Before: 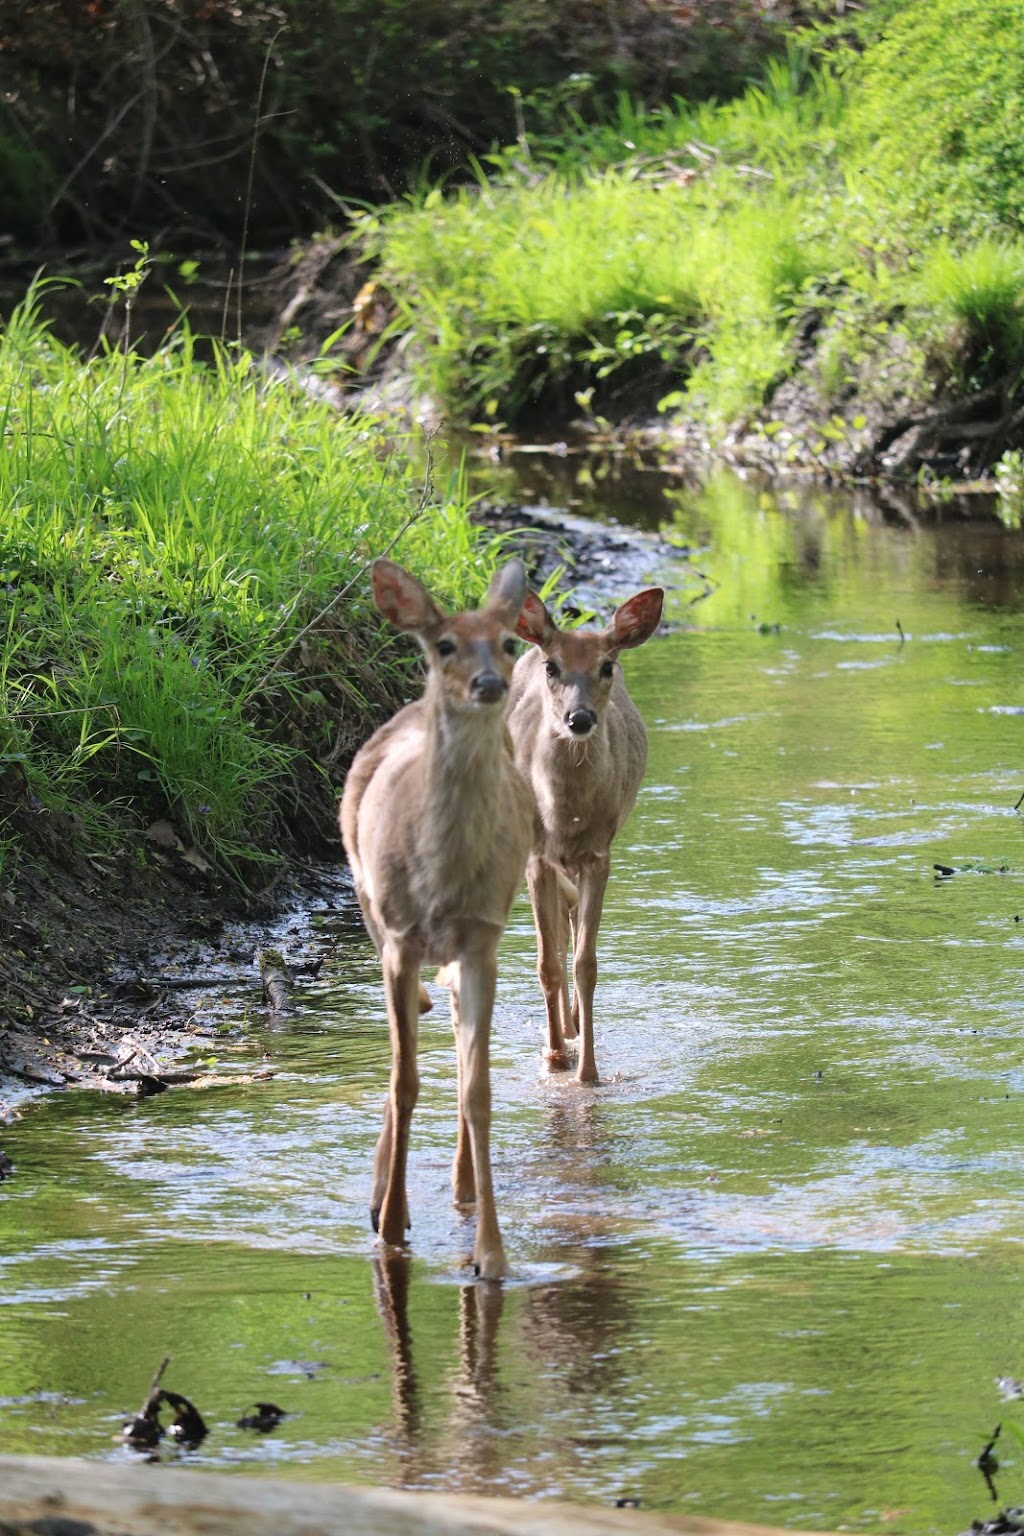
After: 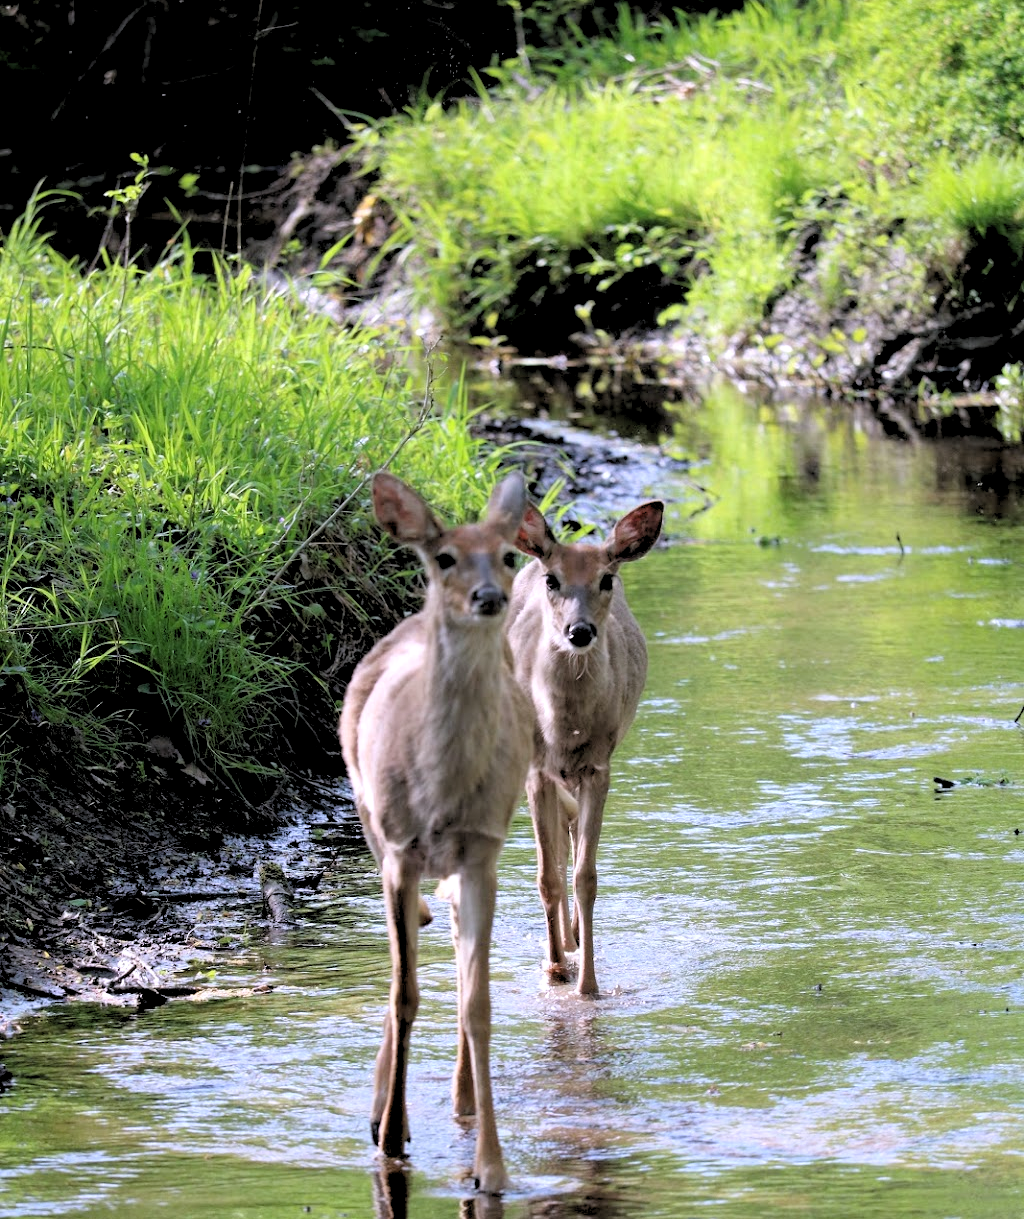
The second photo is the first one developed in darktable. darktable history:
rgb levels: levels [[0.029, 0.461, 0.922], [0, 0.5, 1], [0, 0.5, 1]]
white balance: red 1.004, blue 1.096
crop and rotate: top 5.667%, bottom 14.937%
